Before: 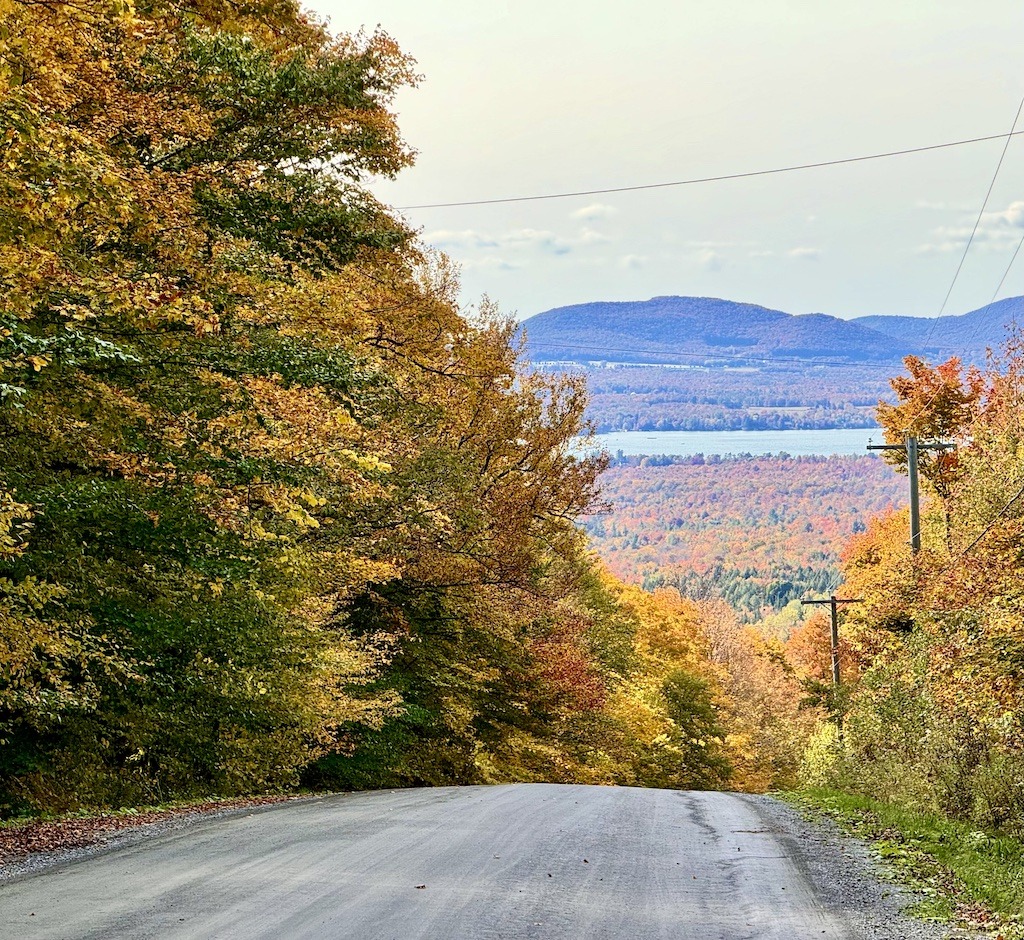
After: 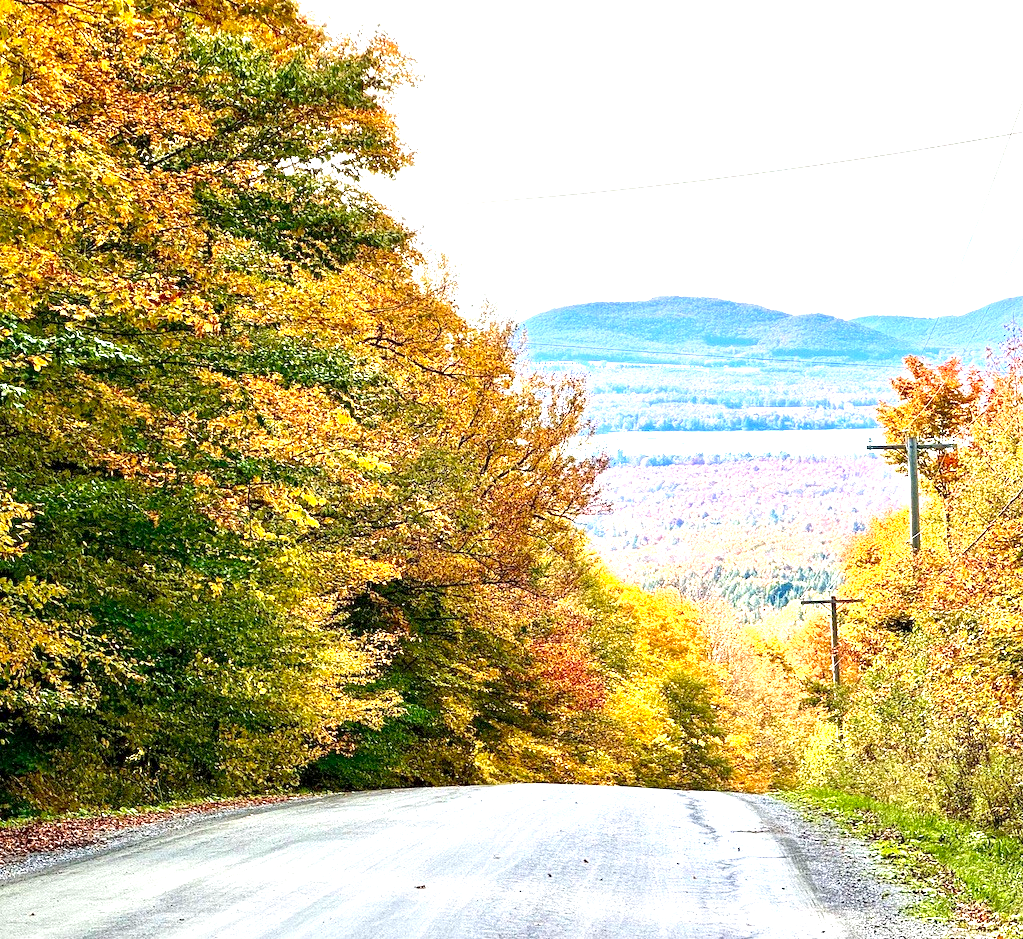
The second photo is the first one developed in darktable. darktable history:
exposure: black level correction 0.001, exposure 1.646 EV, compensate exposure bias true, compensate highlight preservation false
